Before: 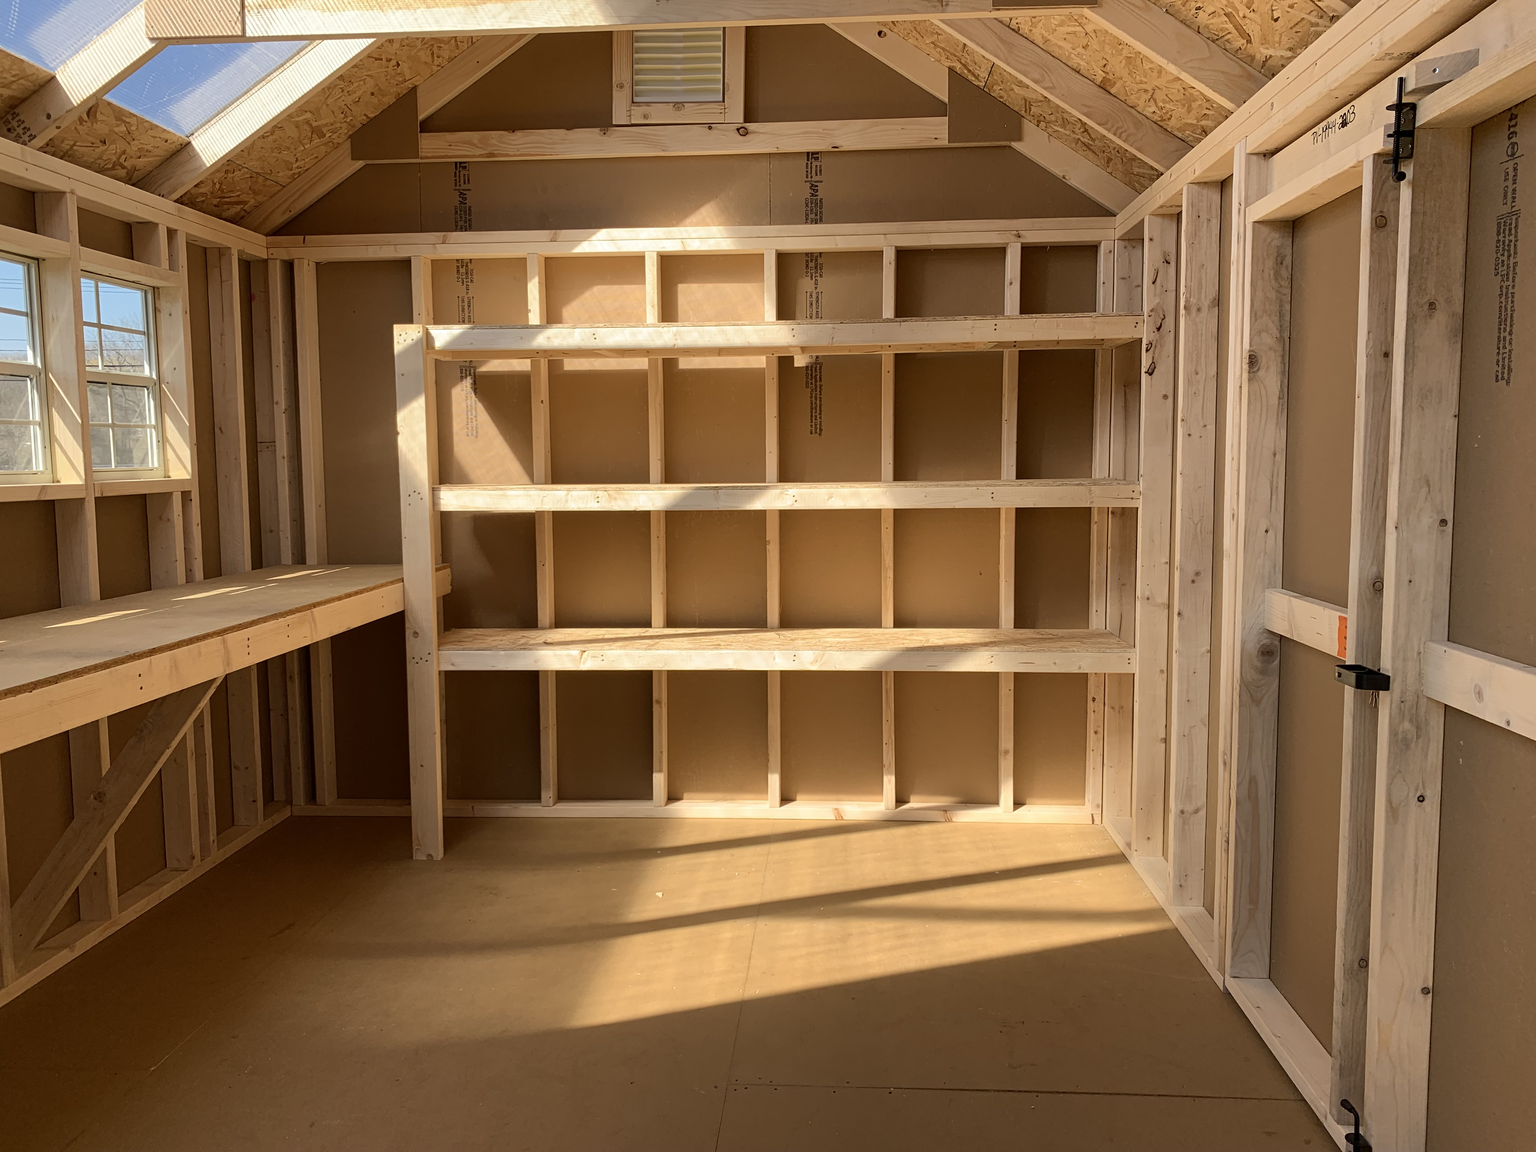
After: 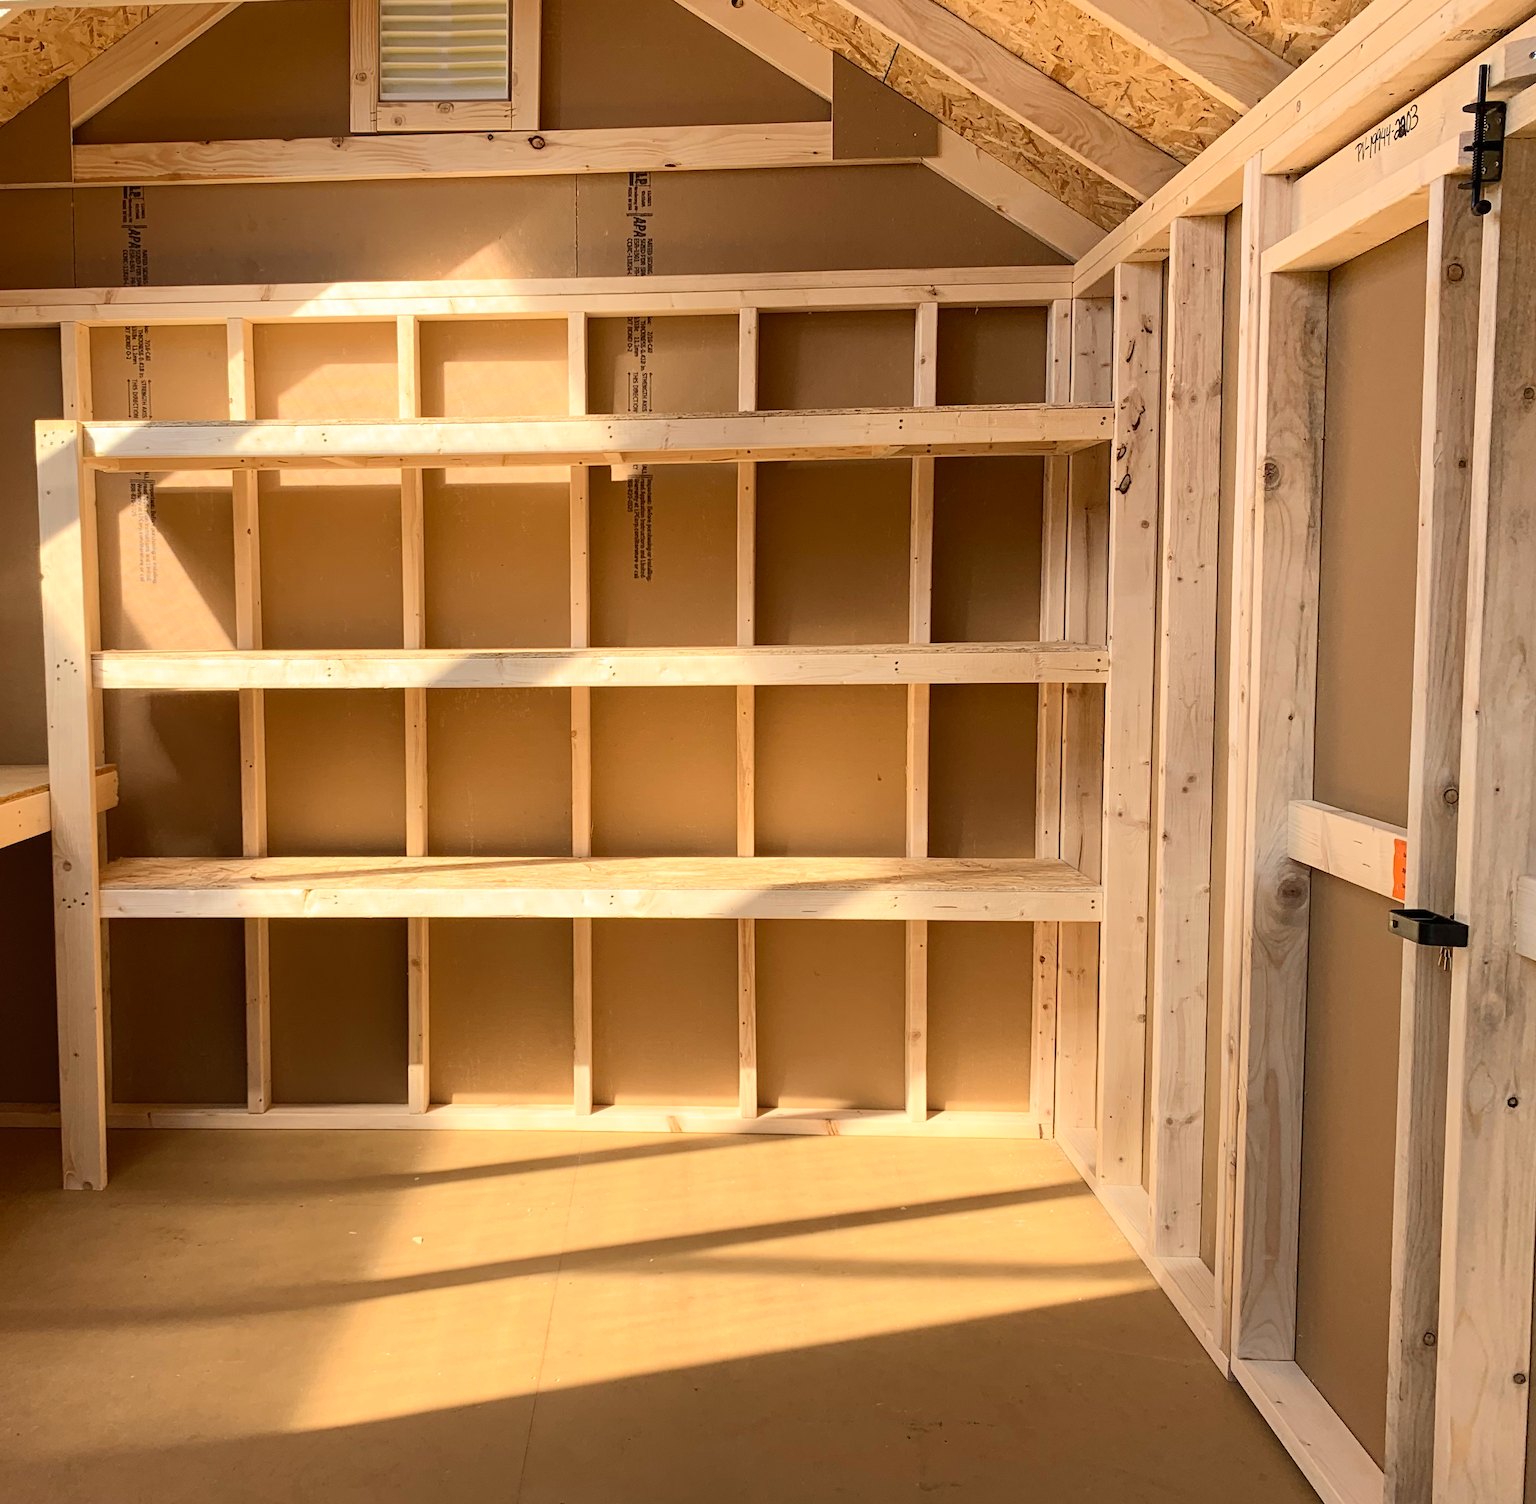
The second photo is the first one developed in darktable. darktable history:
crop and rotate: left 24.034%, top 2.838%, right 6.406%, bottom 6.299%
contrast brightness saturation: contrast 0.2, brightness 0.15, saturation 0.14
